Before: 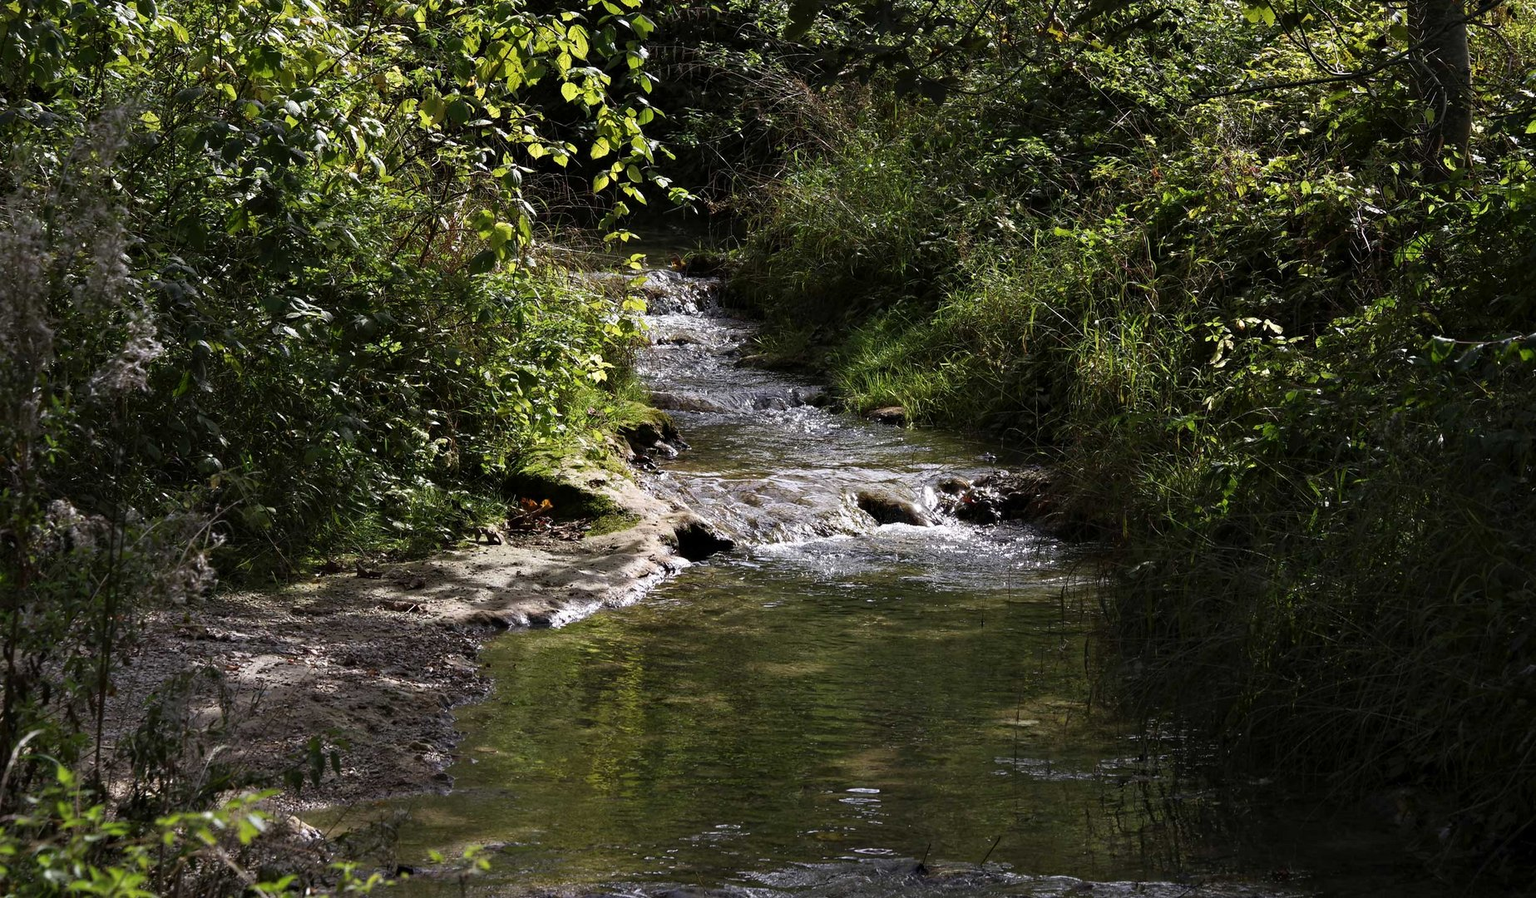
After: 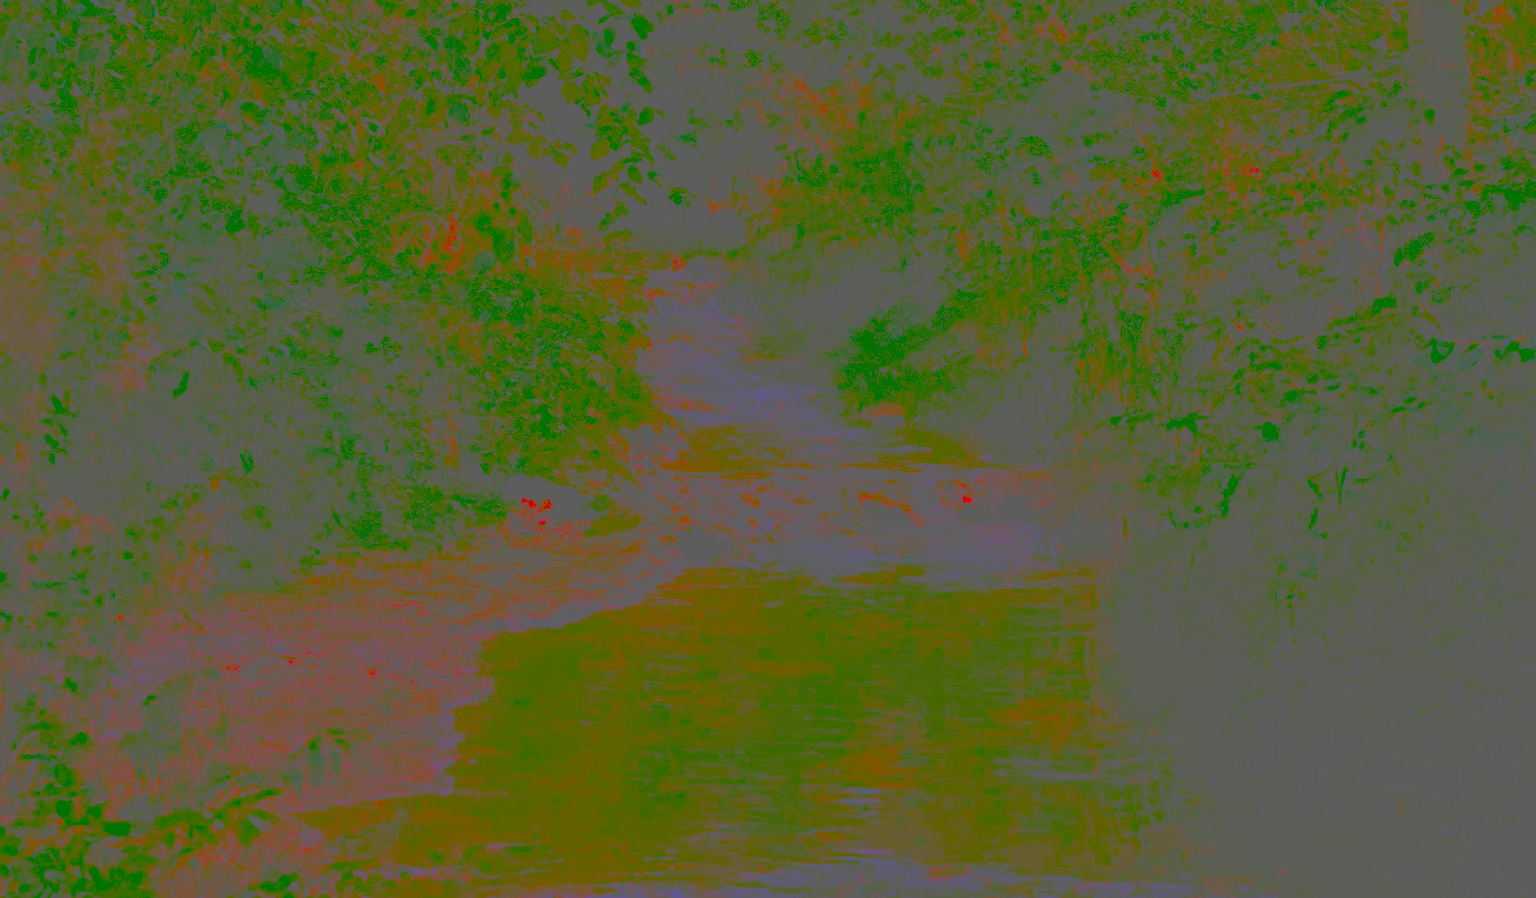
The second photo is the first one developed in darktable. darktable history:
exposure: black level correction 0.001, exposure 0.498 EV, compensate highlight preservation false
base curve: curves: ch0 [(0, 0) (0.032, 0.037) (0.105, 0.228) (0.435, 0.76) (0.856, 0.983) (1, 1)], preserve colors none
contrast brightness saturation: contrast -0.99, brightness -0.163, saturation 0.754
